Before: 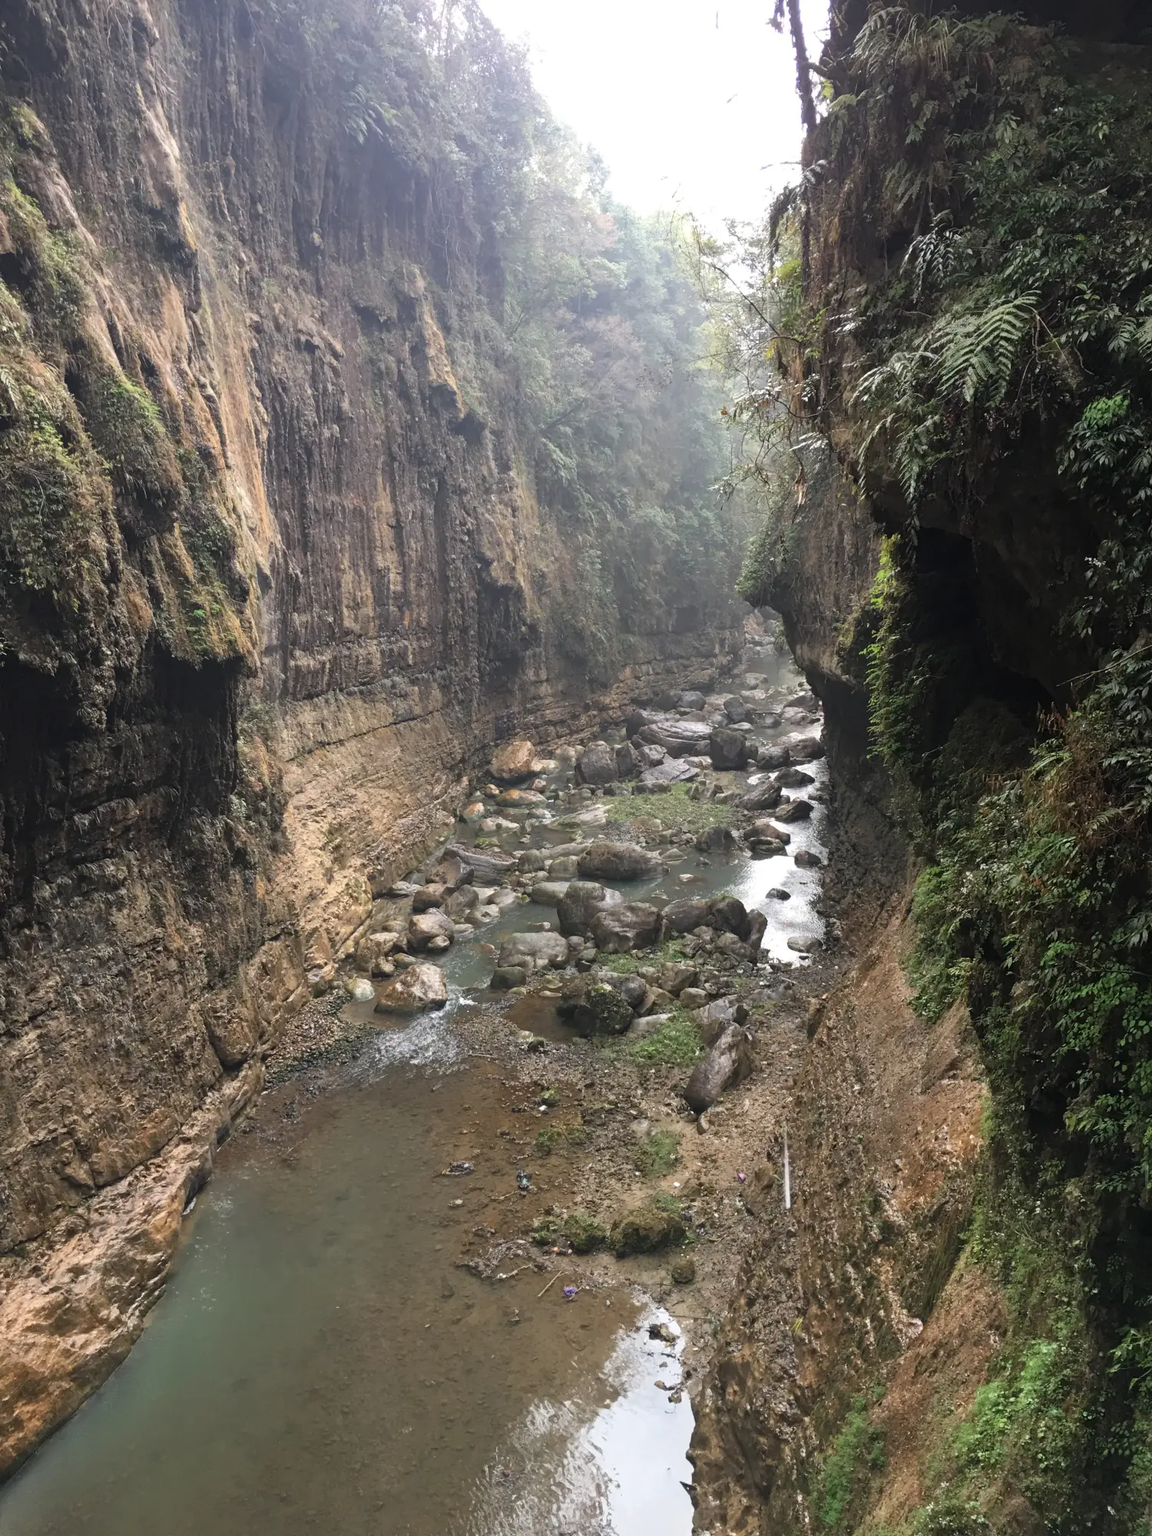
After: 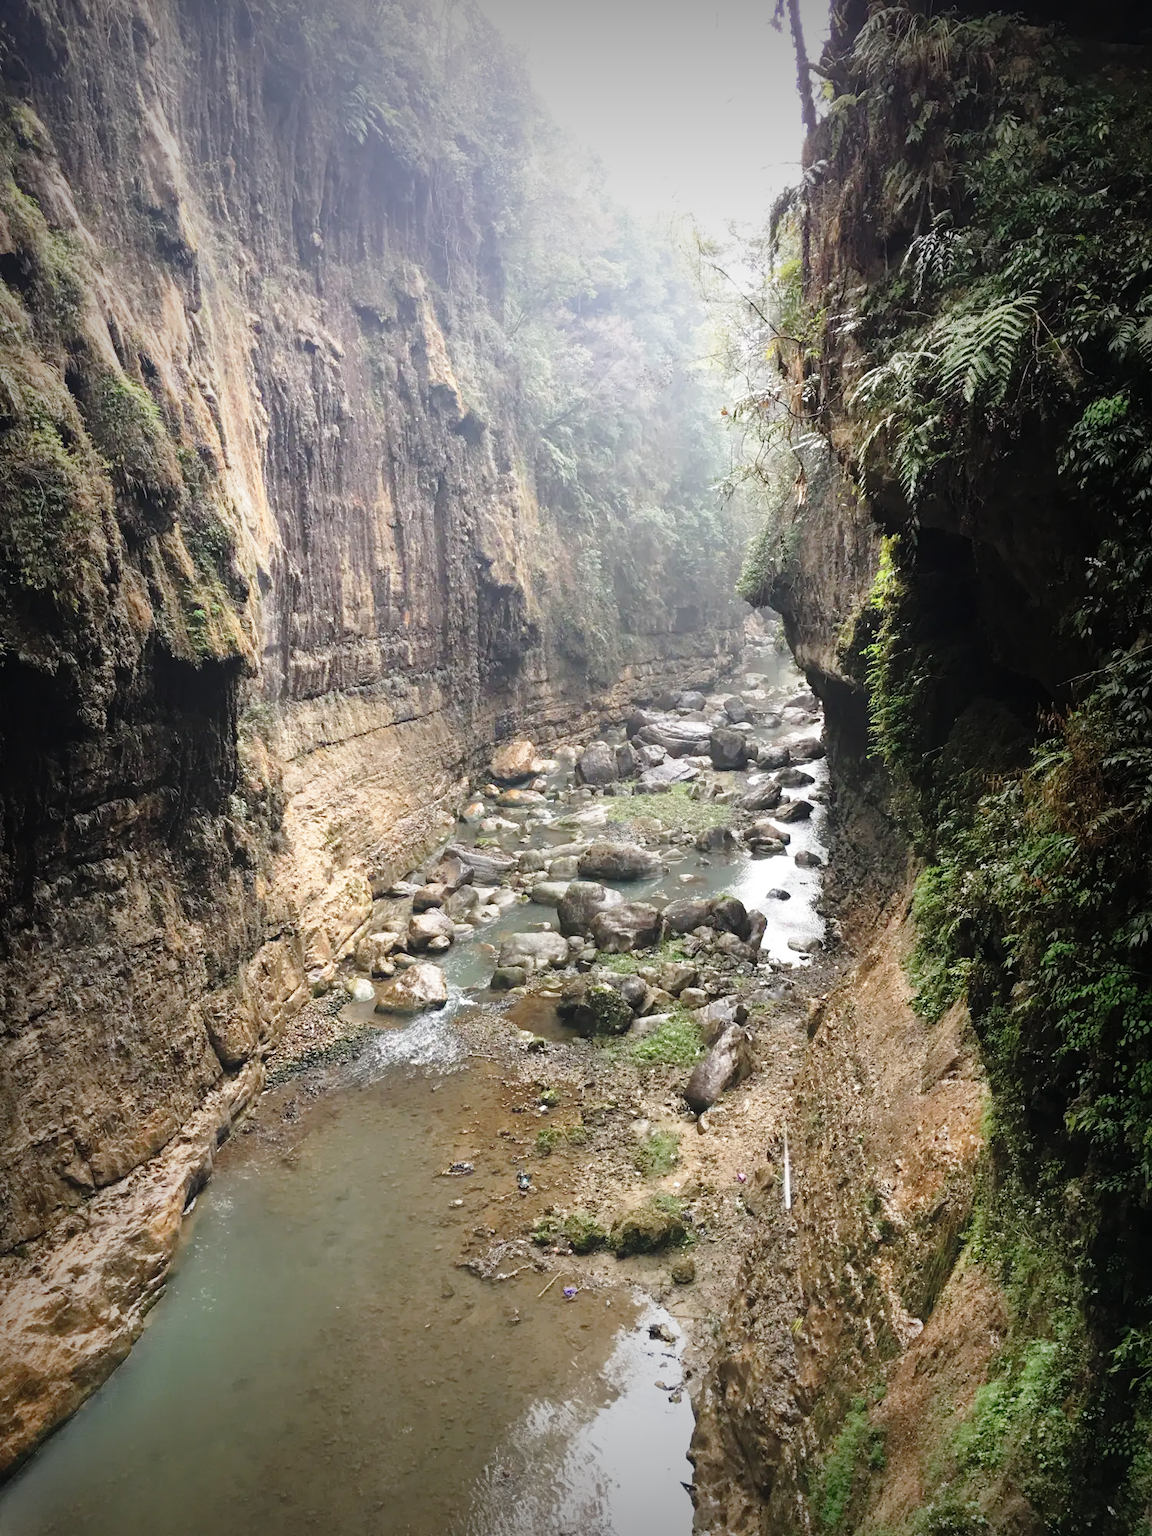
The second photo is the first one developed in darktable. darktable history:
base curve: curves: ch0 [(0, 0) (0.028, 0.03) (0.121, 0.232) (0.46, 0.748) (0.859, 0.968) (1, 1)], preserve colors none
vignetting: fall-off start 52.75%, brightness -0.648, saturation -0.012, automatic ratio true, width/height ratio 1.315, shape 0.229, unbound false
